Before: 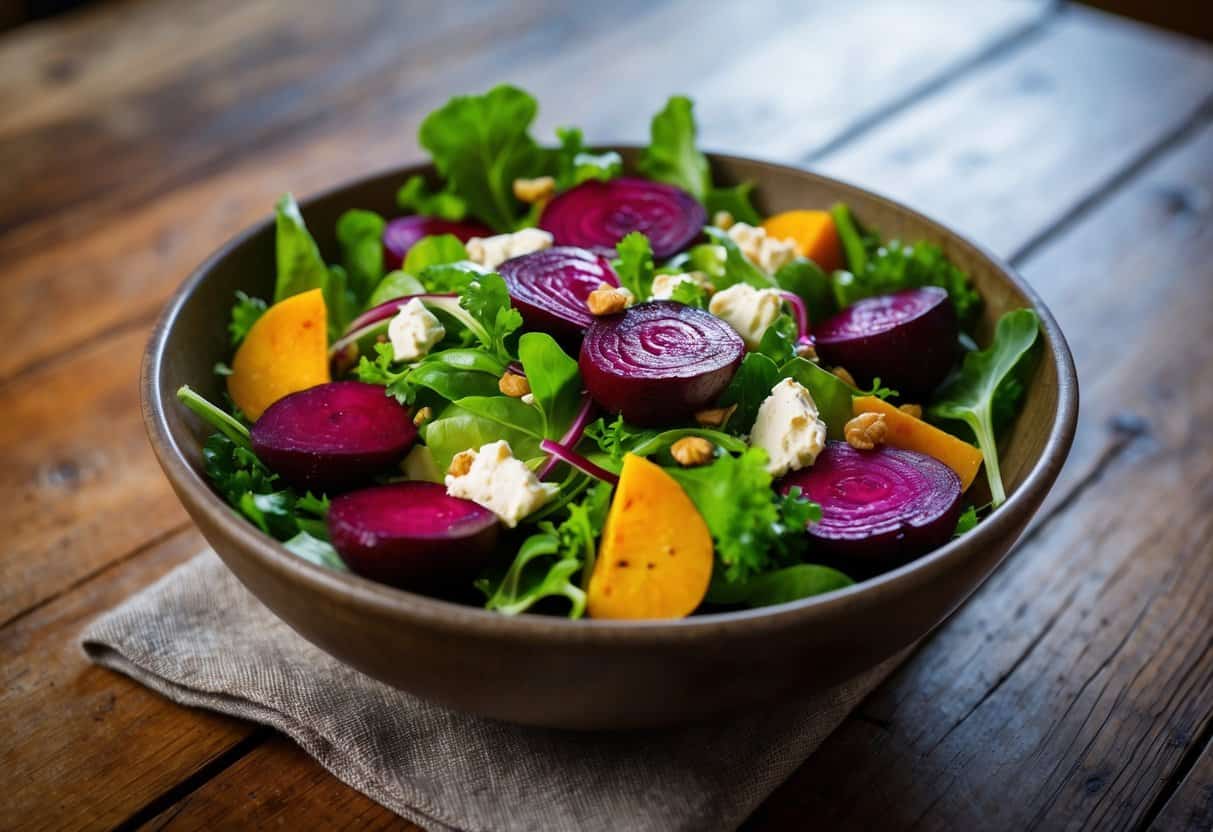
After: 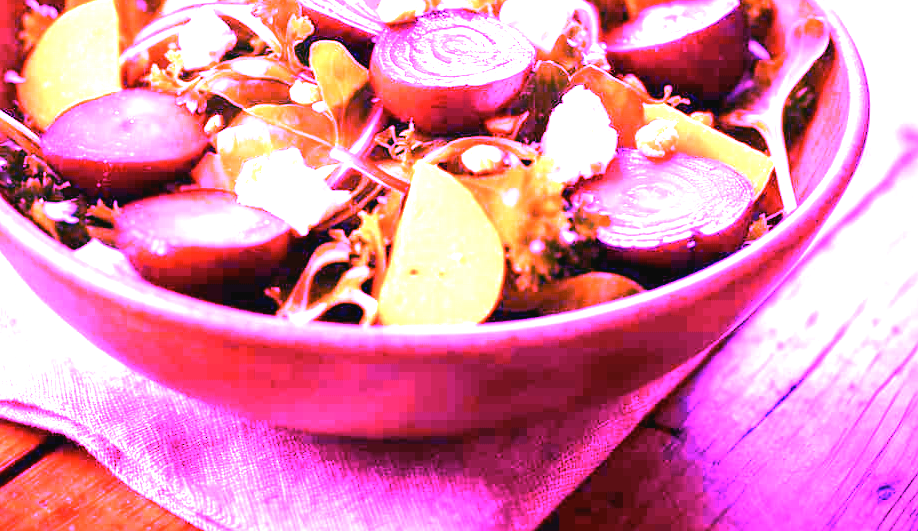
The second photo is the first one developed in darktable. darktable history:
white balance: red 8, blue 8
contrast brightness saturation: contrast -0.08, brightness -0.04, saturation -0.11
crop and rotate: left 17.299%, top 35.115%, right 7.015%, bottom 1.024%
